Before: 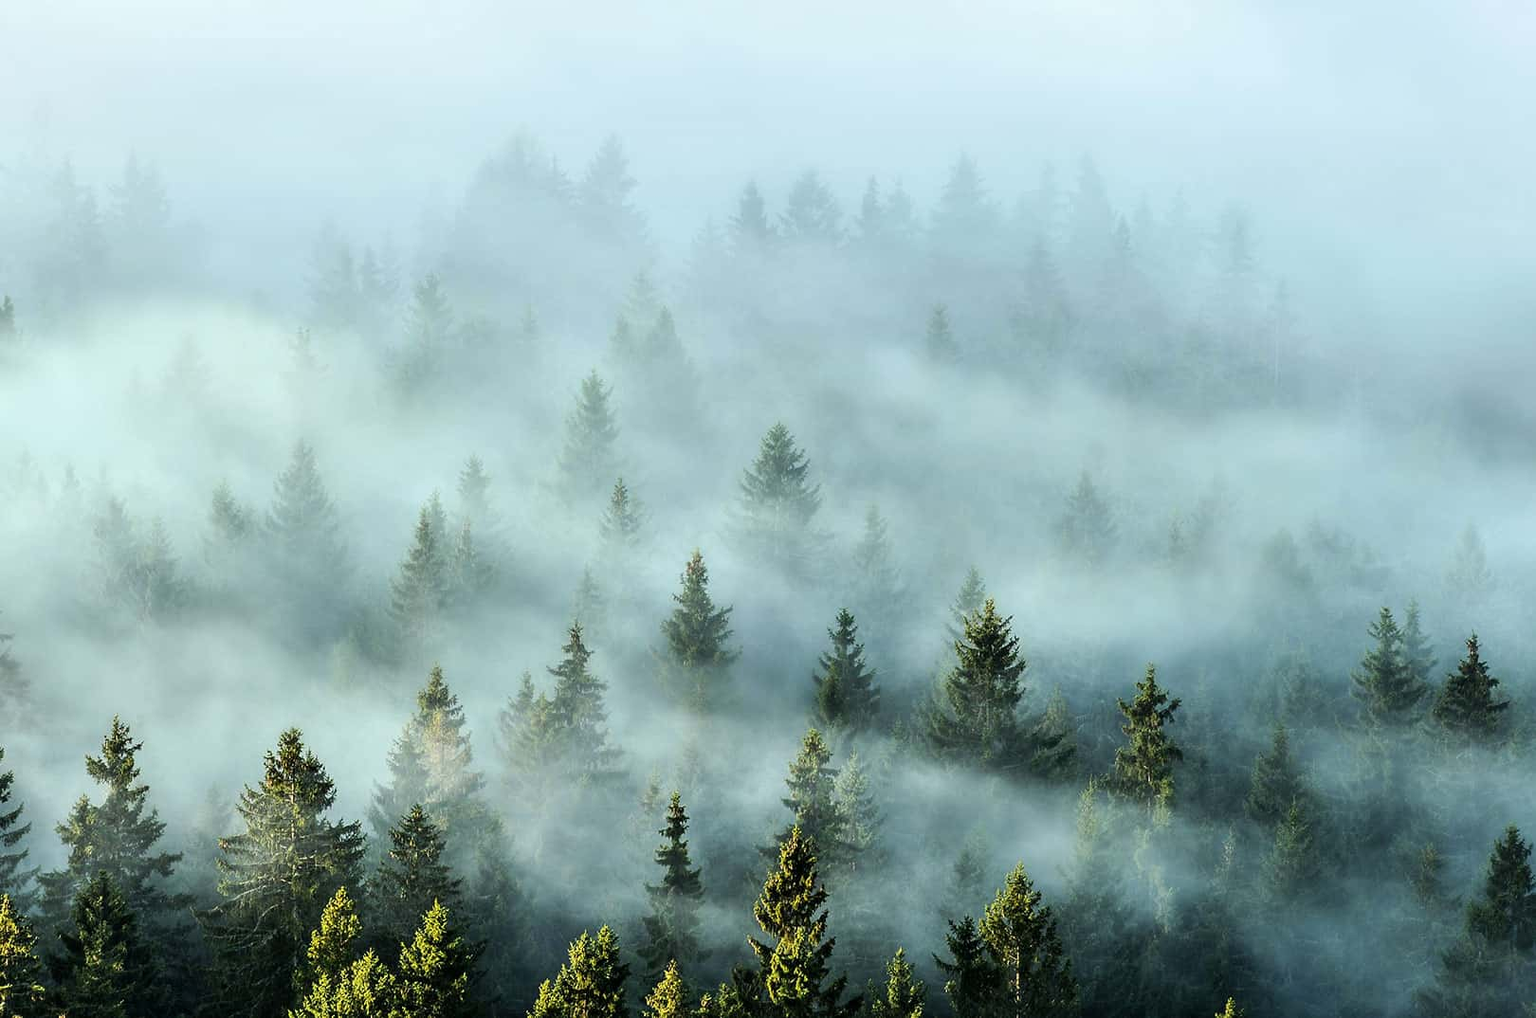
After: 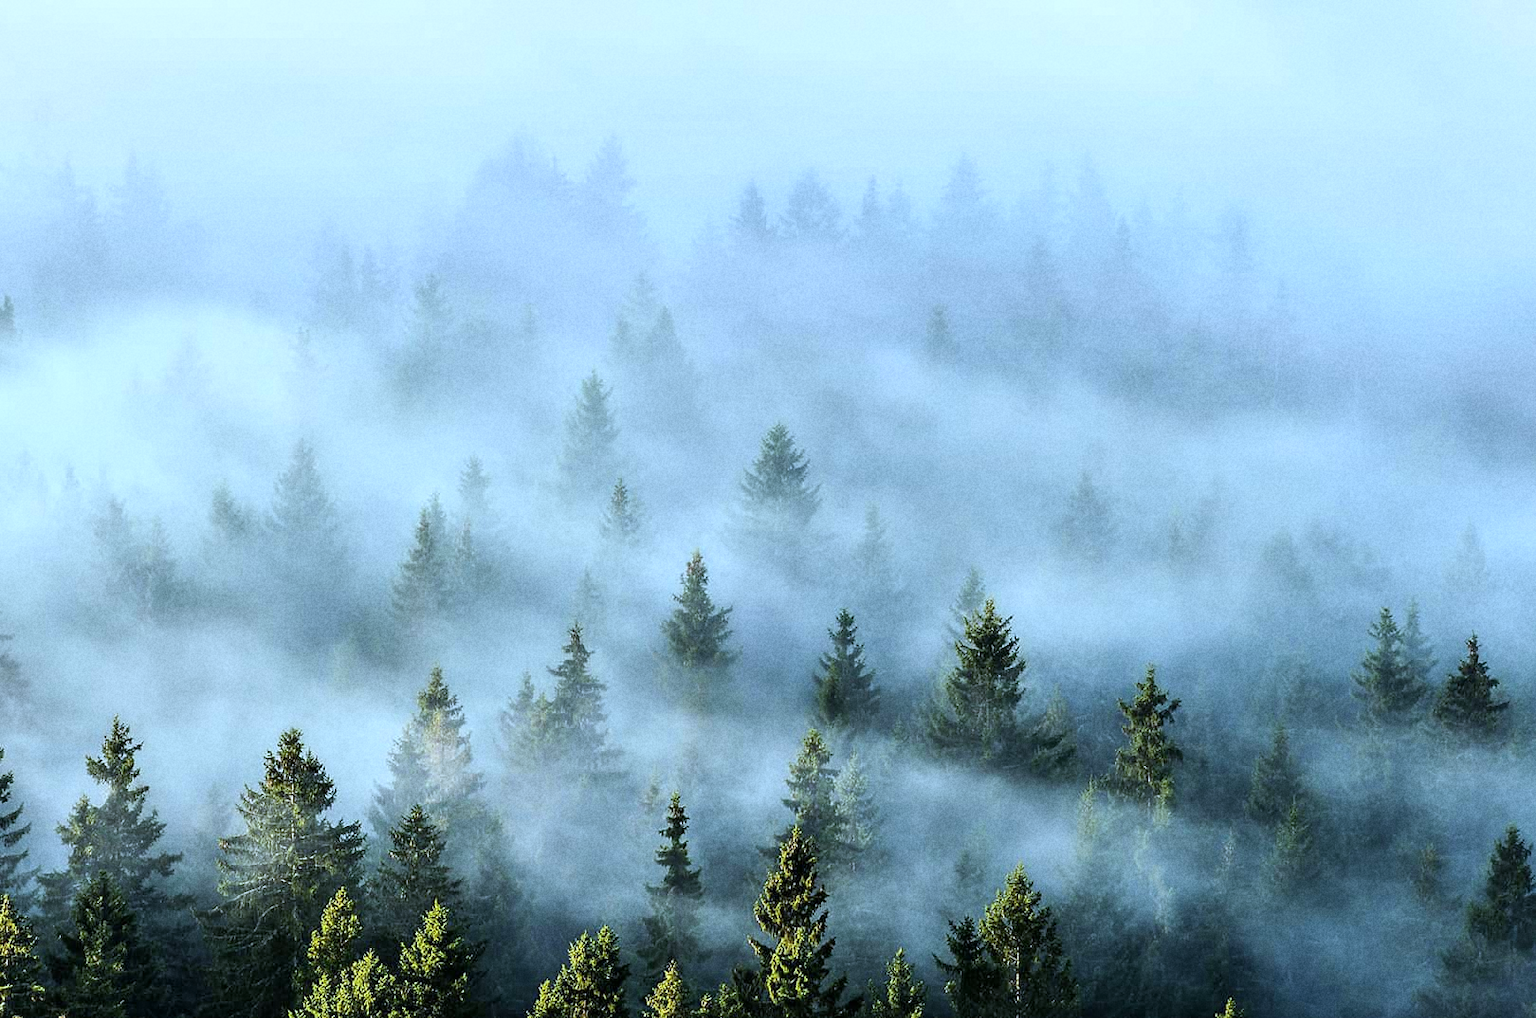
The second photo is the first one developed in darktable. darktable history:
white balance: red 0.948, green 1.02, blue 1.176
grain: coarseness 22.88 ISO
